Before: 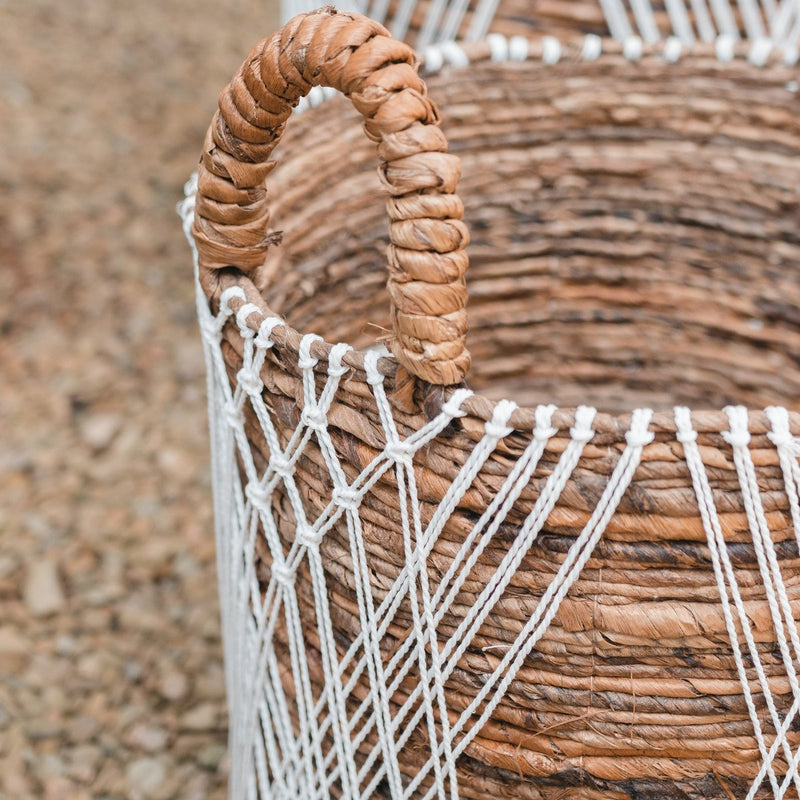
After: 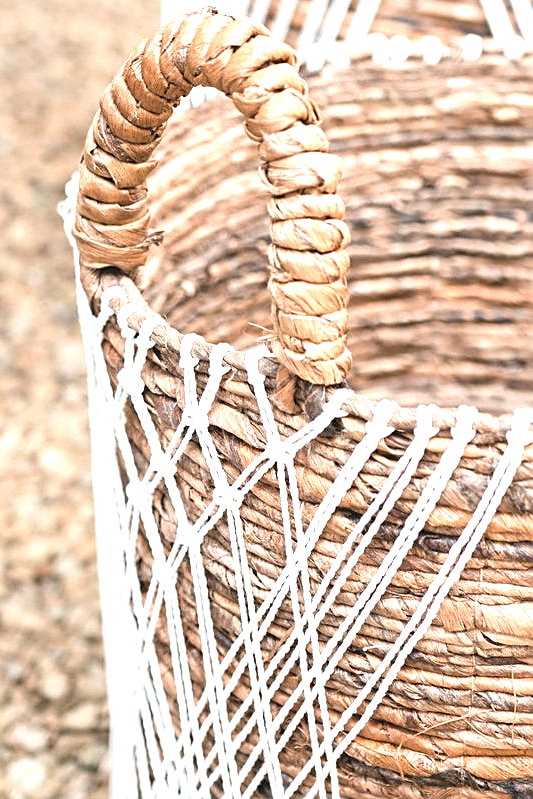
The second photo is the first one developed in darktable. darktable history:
color correction: saturation 0.85
exposure: exposure 1.223 EV, compensate highlight preservation false
crop and rotate: left 15.055%, right 18.278%
sharpen: on, module defaults
